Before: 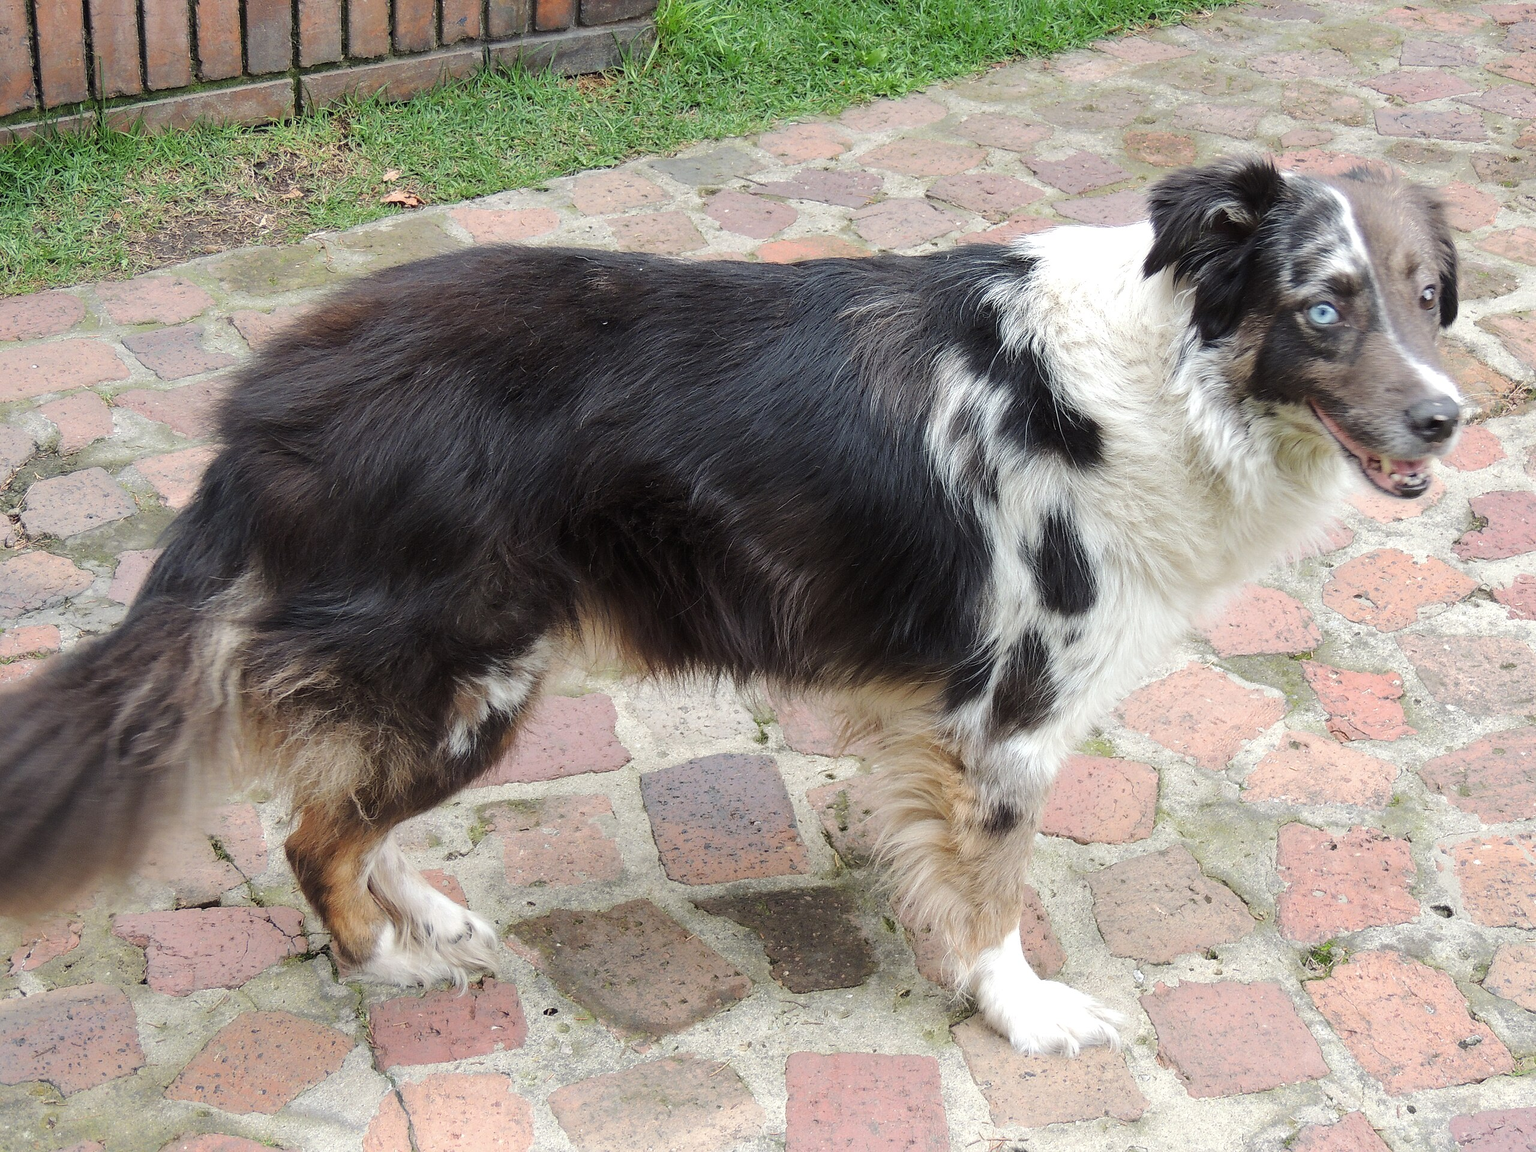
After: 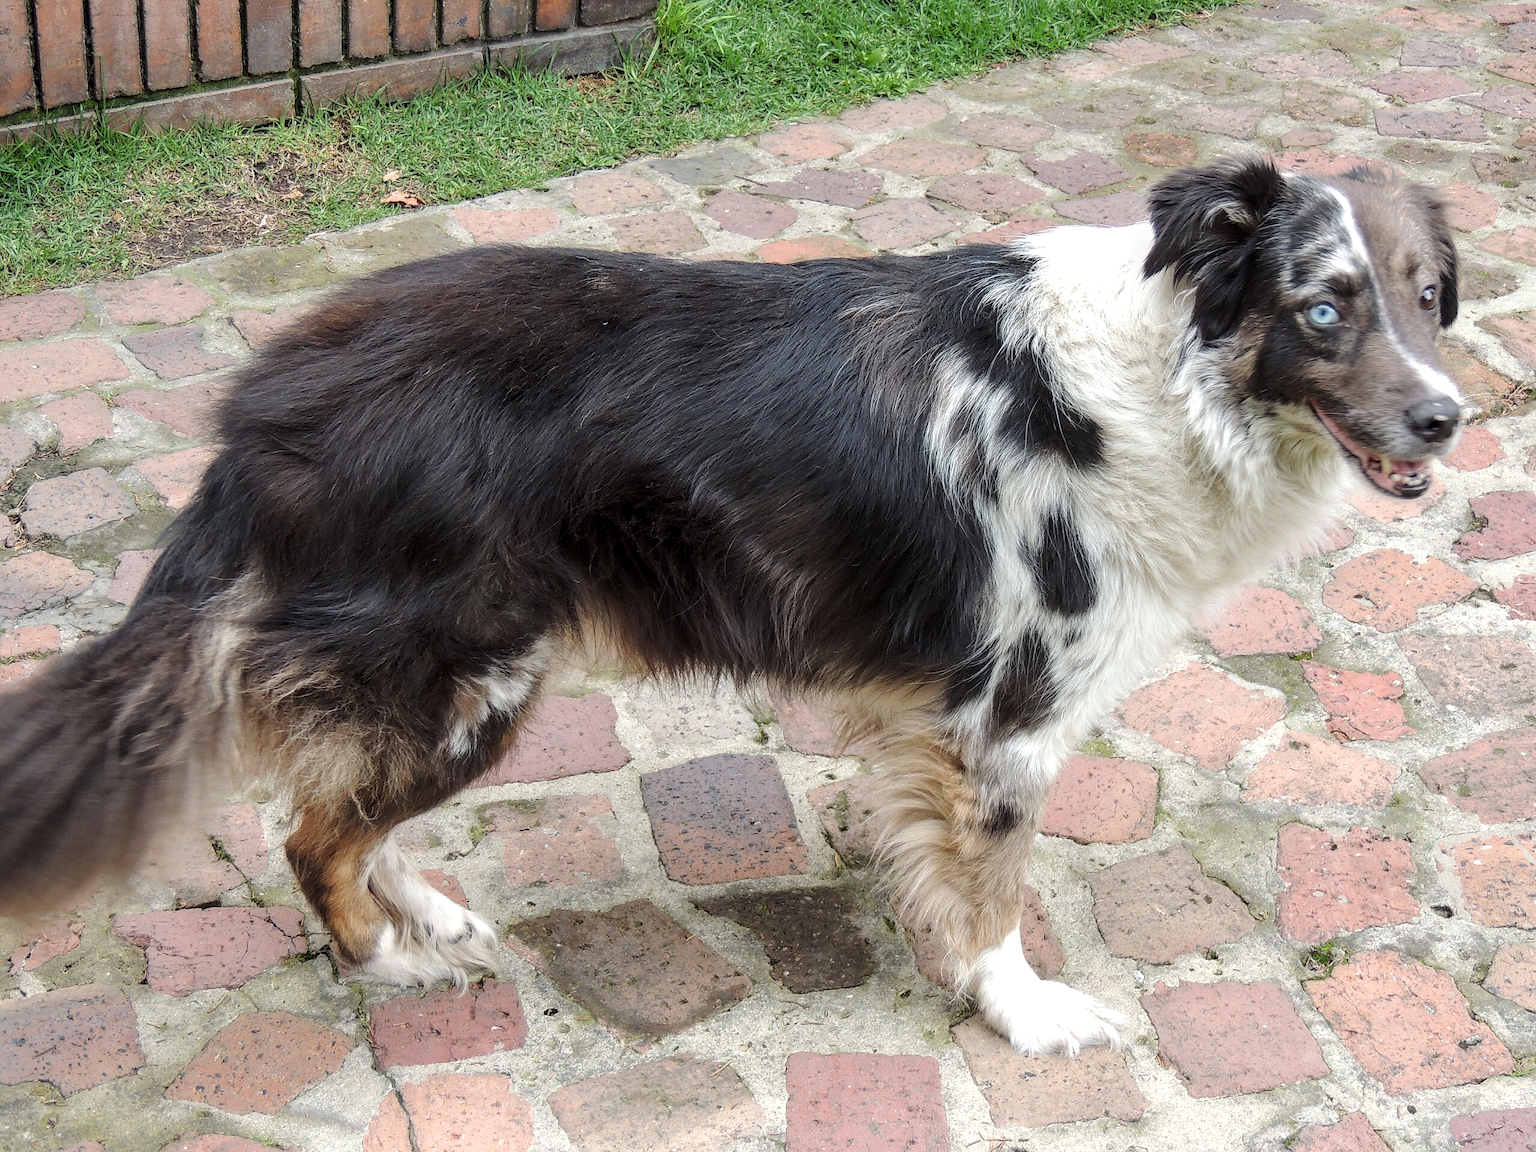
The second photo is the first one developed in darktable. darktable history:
exposure: black level correction 0.001, compensate highlight preservation false
local contrast: detail 130%
